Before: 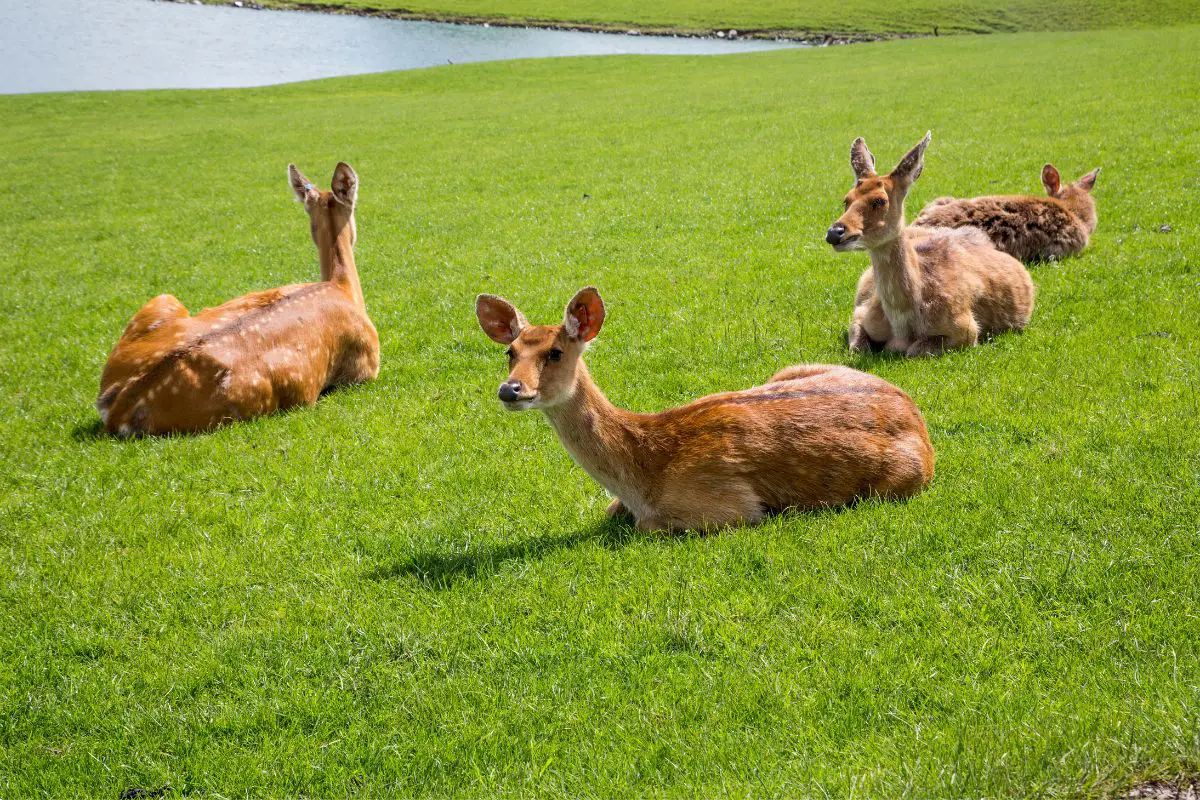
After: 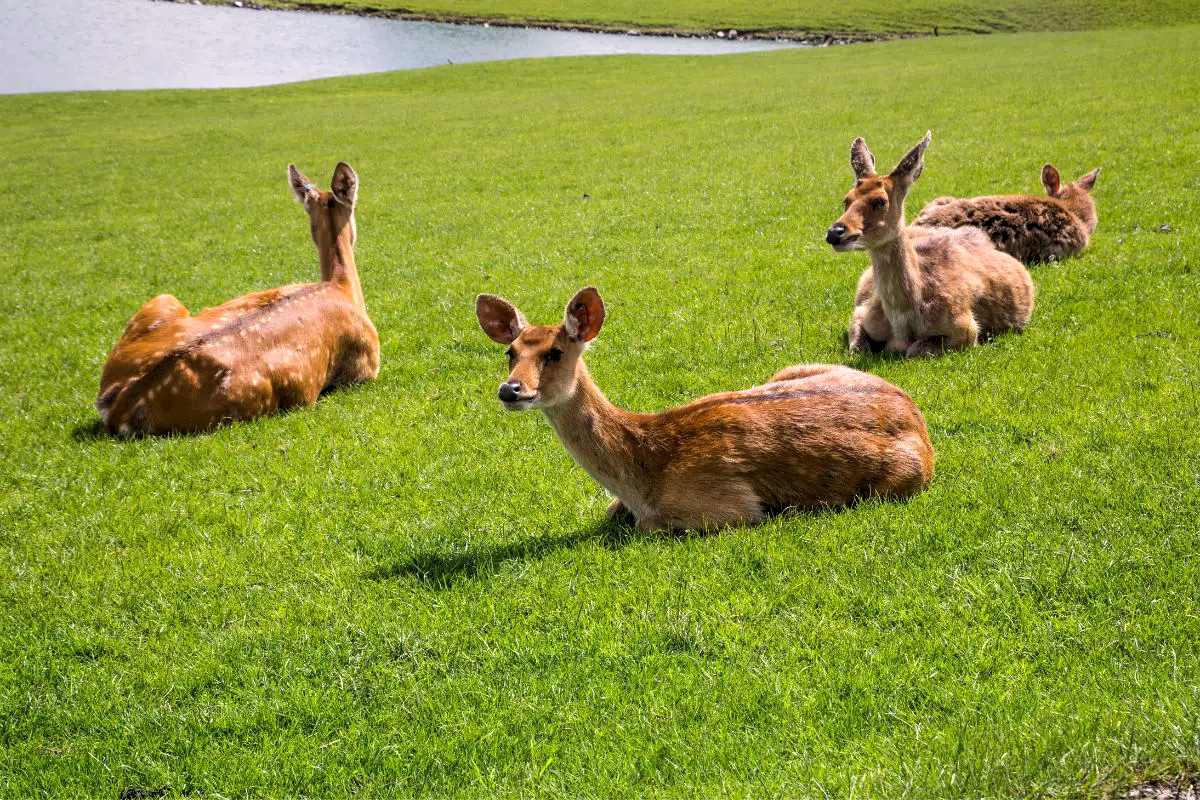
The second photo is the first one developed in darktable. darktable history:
graduated density: density 0.38 EV, hardness 21%, rotation -6.11°, saturation 32%
levels: levels [0.052, 0.496, 0.908]
